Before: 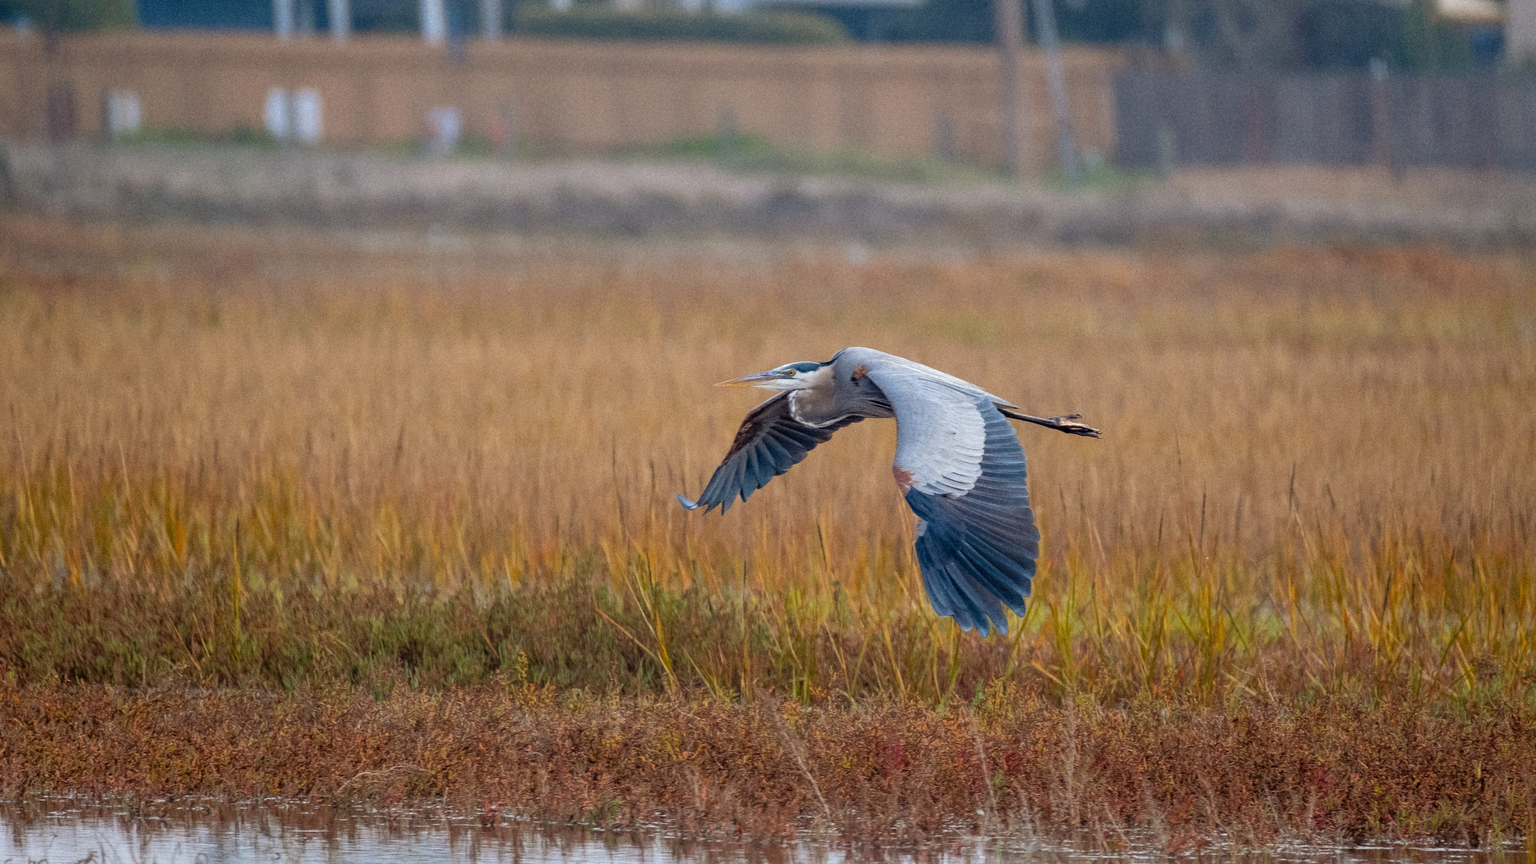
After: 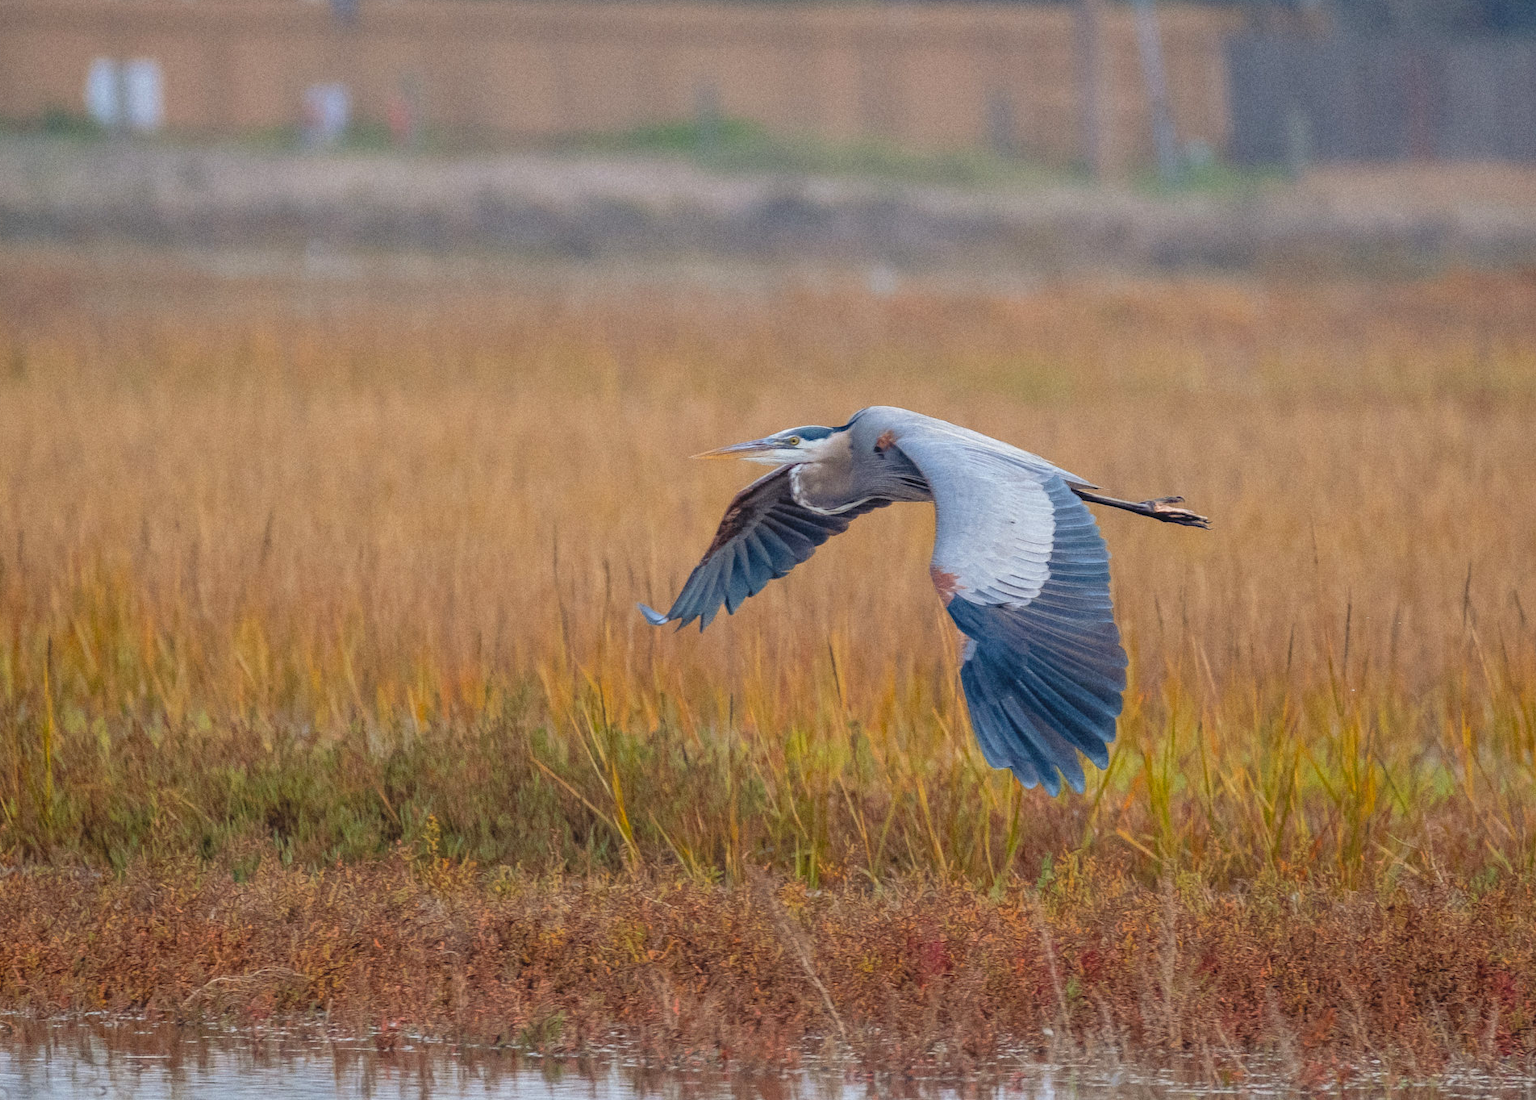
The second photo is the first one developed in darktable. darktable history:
contrast brightness saturation: contrast -0.098, brightness 0.053, saturation 0.081
crop and rotate: left 13.102%, top 5.234%, right 12.523%
